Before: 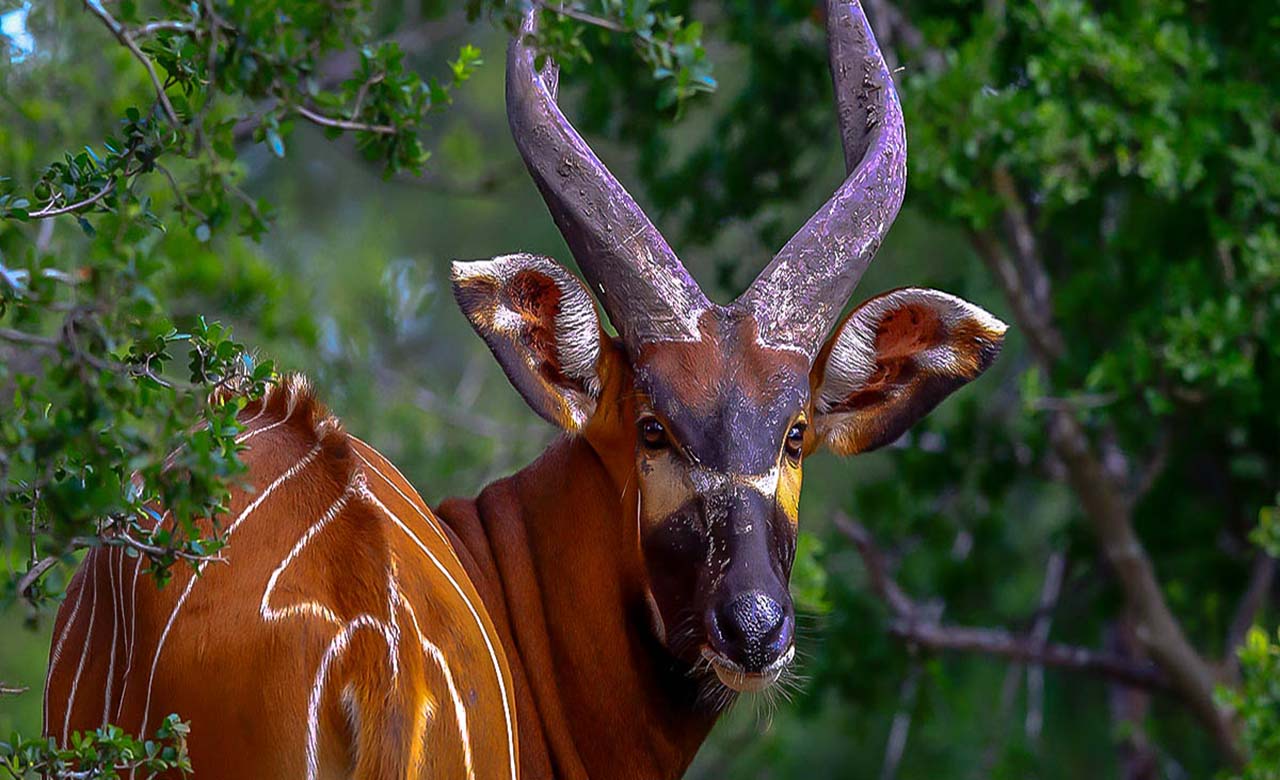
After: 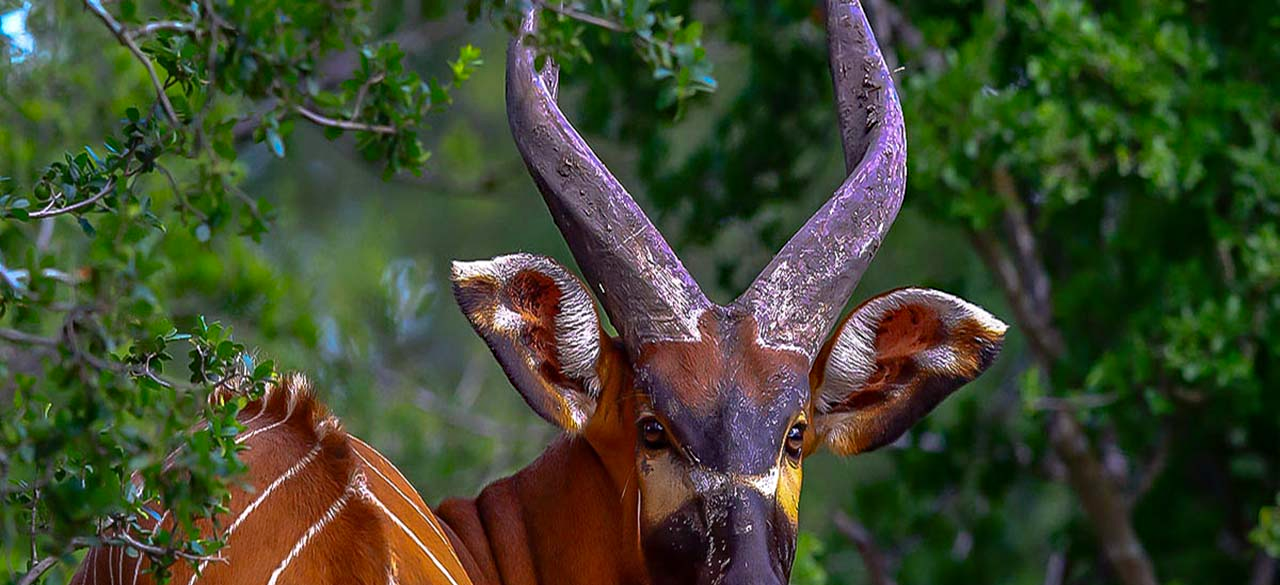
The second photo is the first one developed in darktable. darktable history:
haze removal: compatibility mode true, adaptive false
crop: bottom 24.928%
